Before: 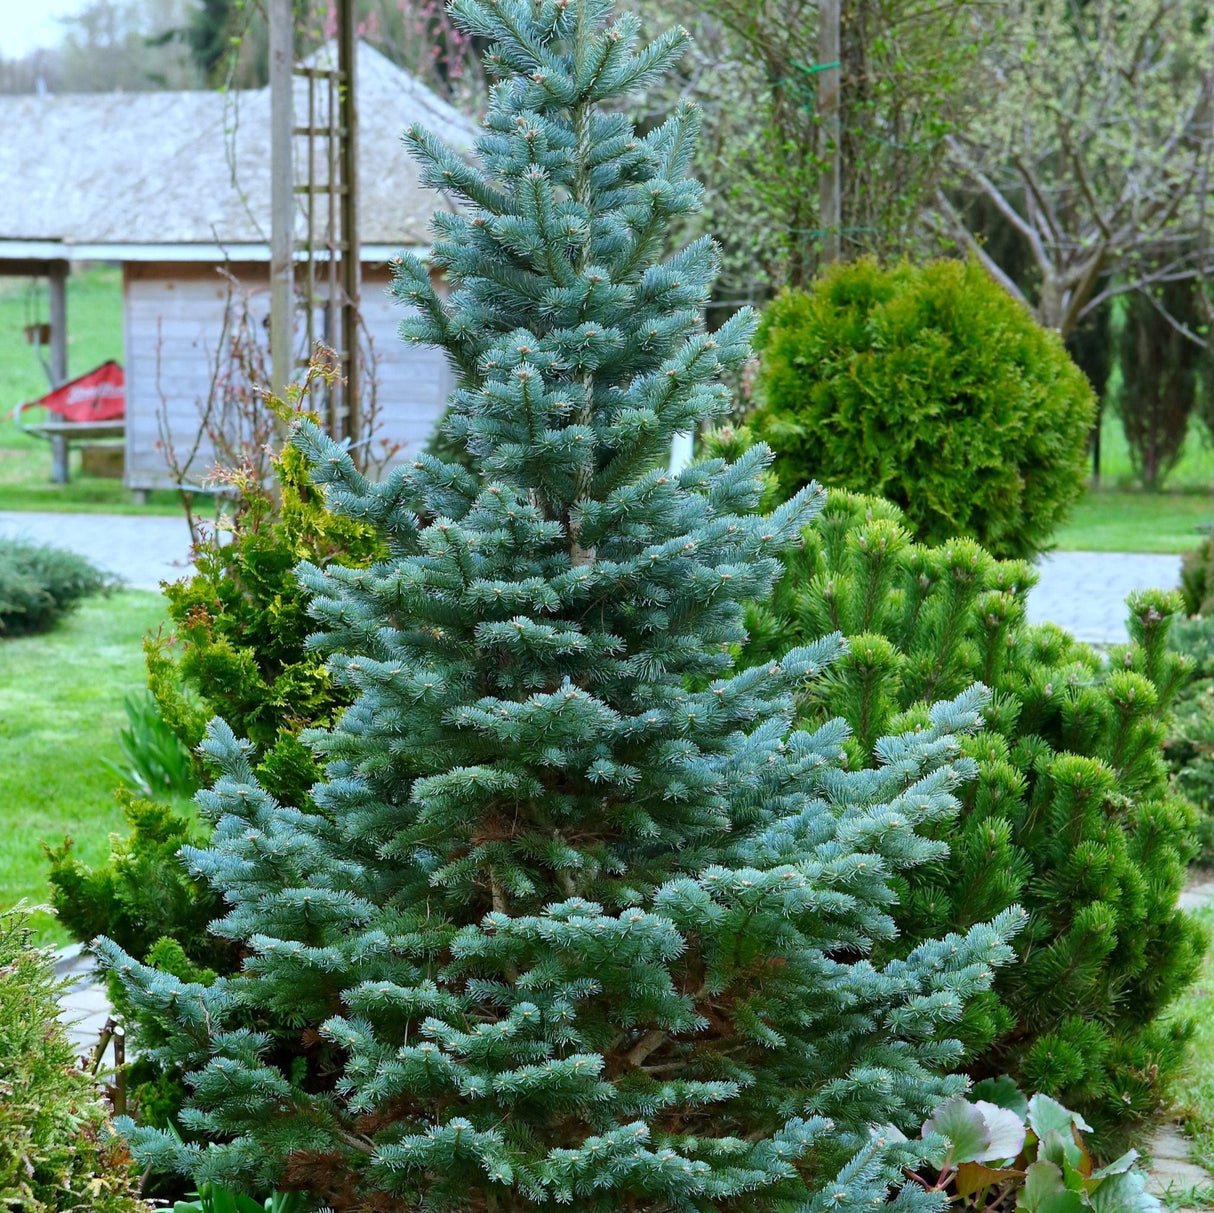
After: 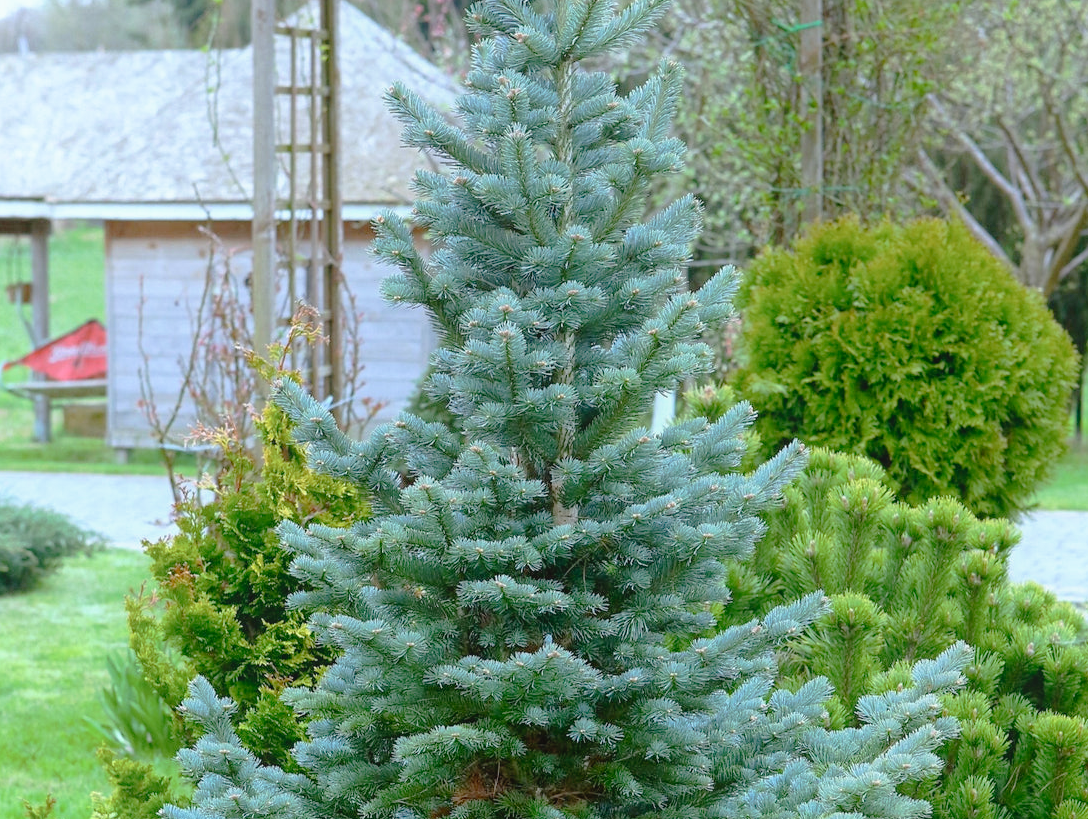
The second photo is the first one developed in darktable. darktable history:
tone curve: curves: ch0 [(0, 0) (0.003, 0.007) (0.011, 0.011) (0.025, 0.021) (0.044, 0.04) (0.069, 0.07) (0.1, 0.129) (0.136, 0.187) (0.177, 0.254) (0.224, 0.325) (0.277, 0.398) (0.335, 0.461) (0.399, 0.513) (0.468, 0.571) (0.543, 0.624) (0.623, 0.69) (0.709, 0.777) (0.801, 0.86) (0.898, 0.953) (1, 1)], preserve colors none
crop: left 1.509%, top 3.452%, right 7.696%, bottom 28.452%
contrast equalizer: y [[0.439, 0.44, 0.442, 0.457, 0.493, 0.498], [0.5 ×6], [0.5 ×6], [0 ×6], [0 ×6]], mix 0.76
